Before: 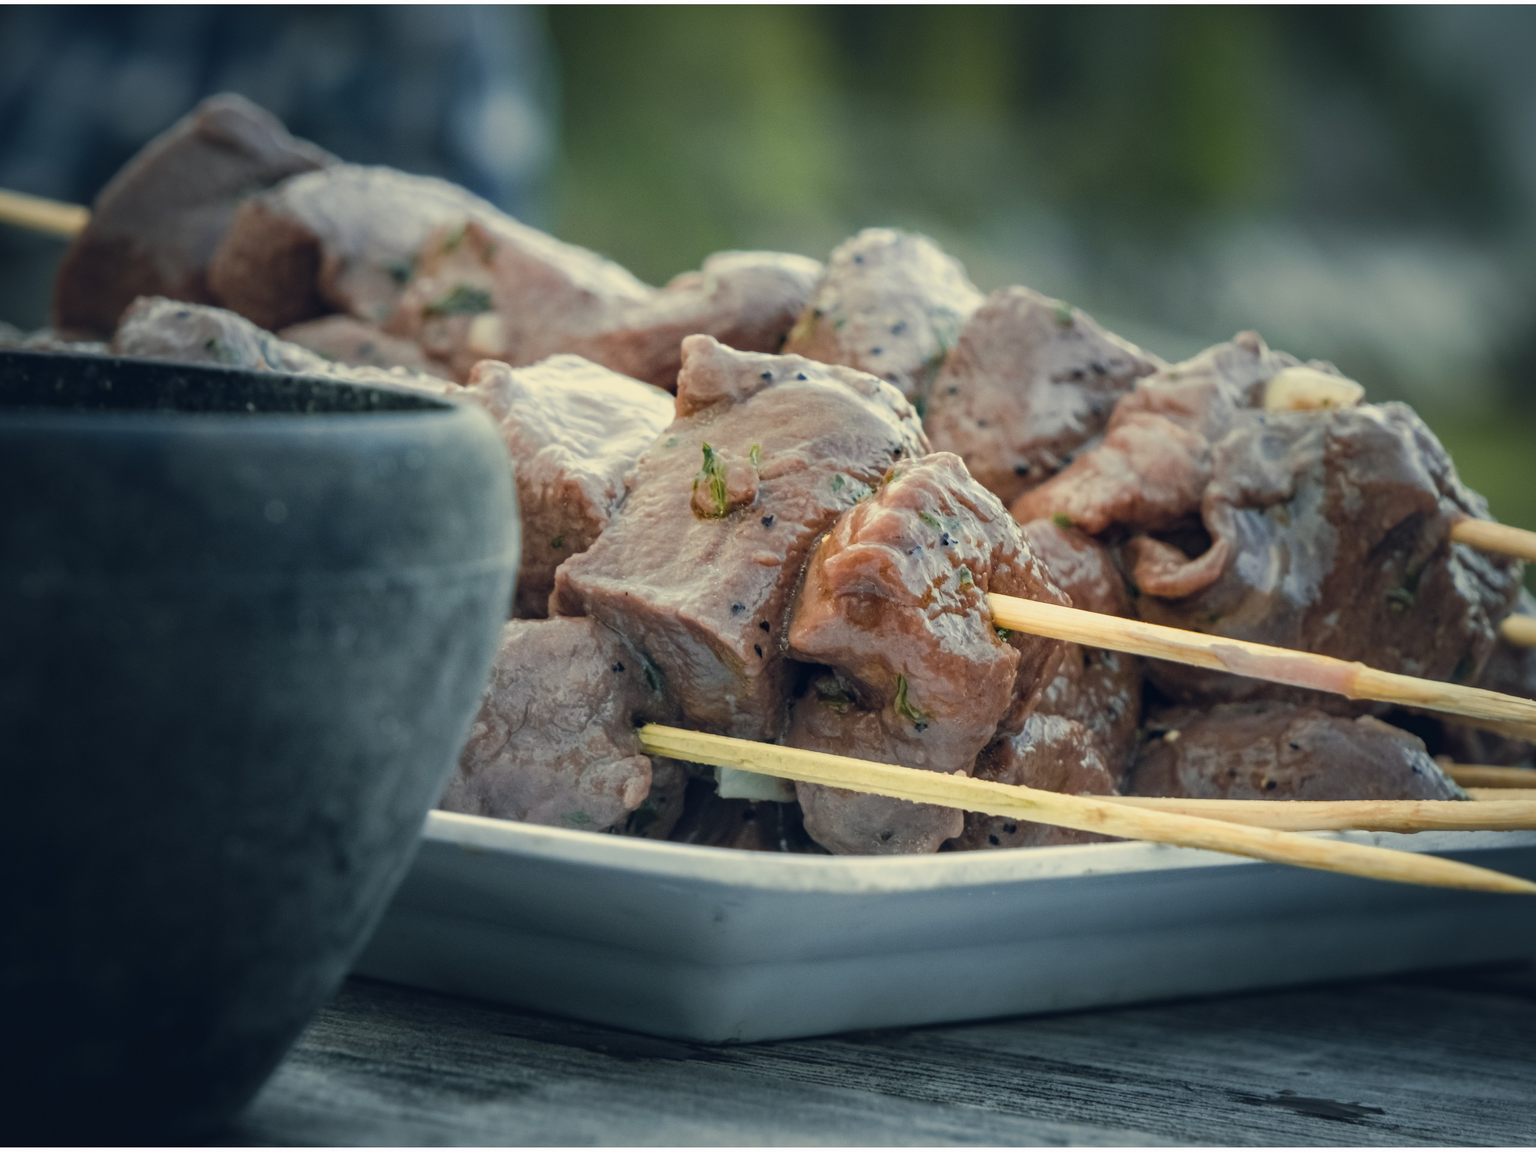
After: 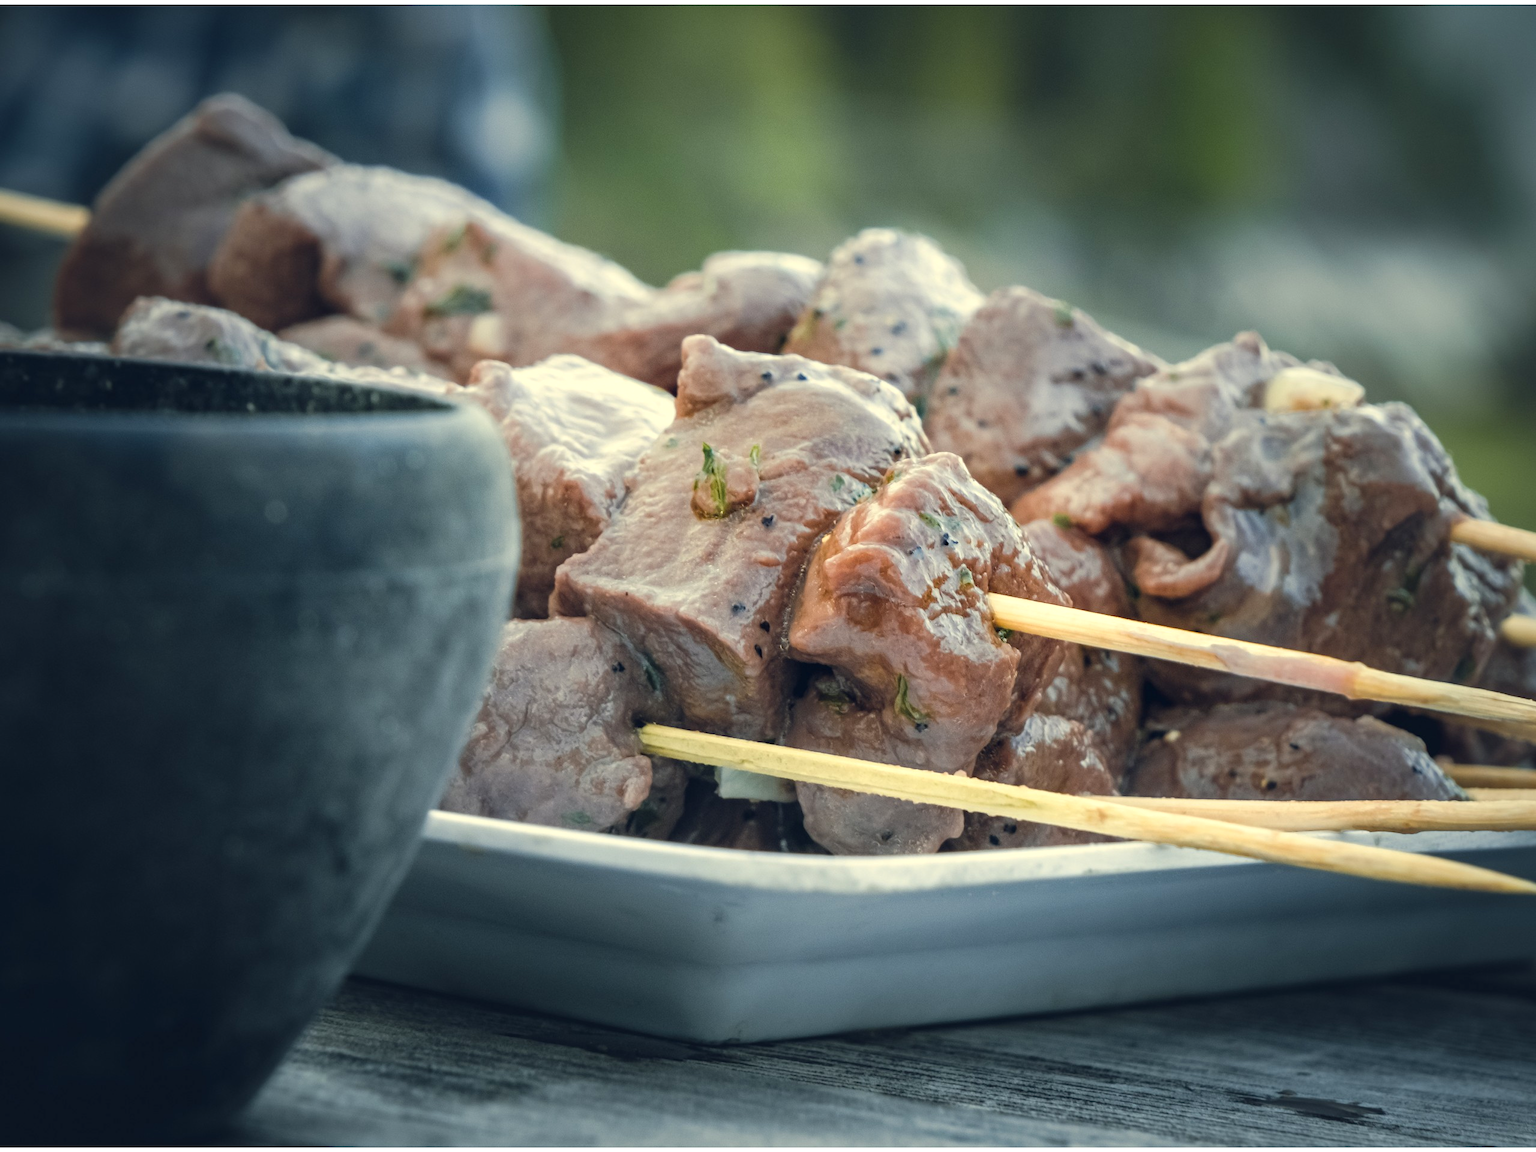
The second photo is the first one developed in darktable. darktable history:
exposure: exposure 0.374 EV, compensate highlight preservation false
